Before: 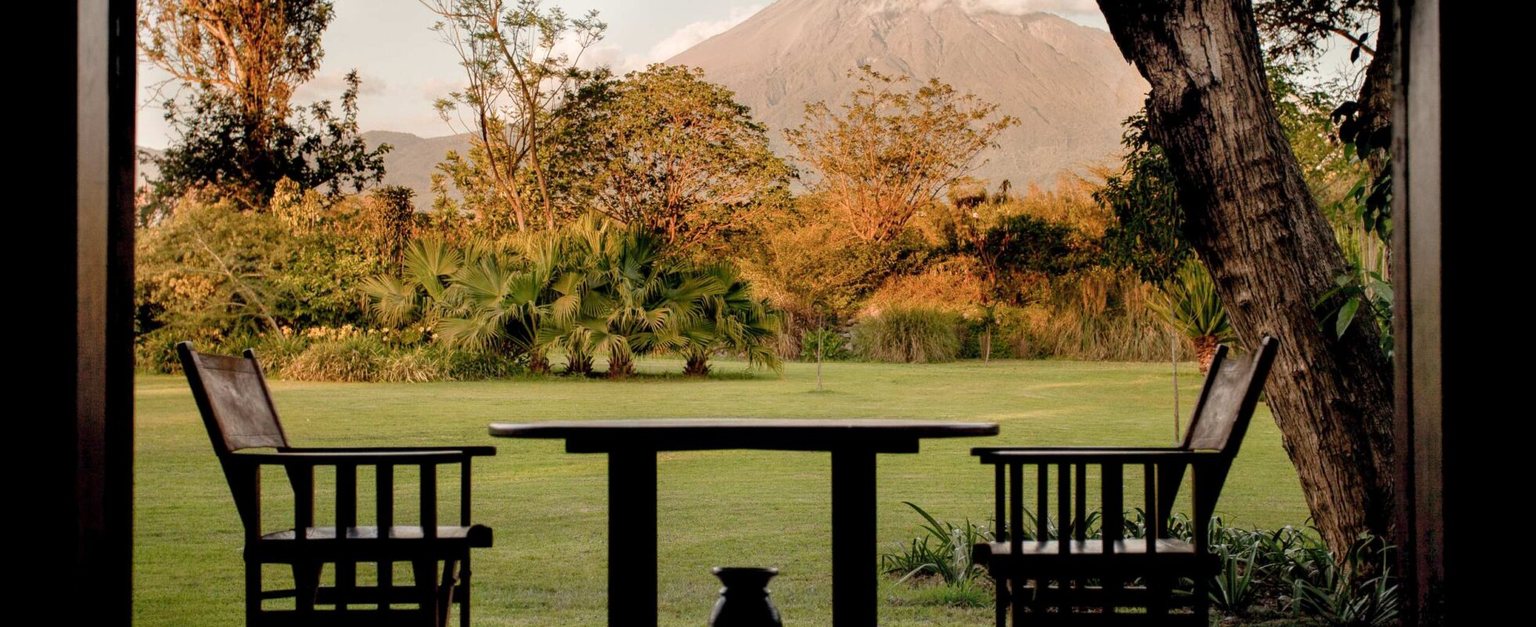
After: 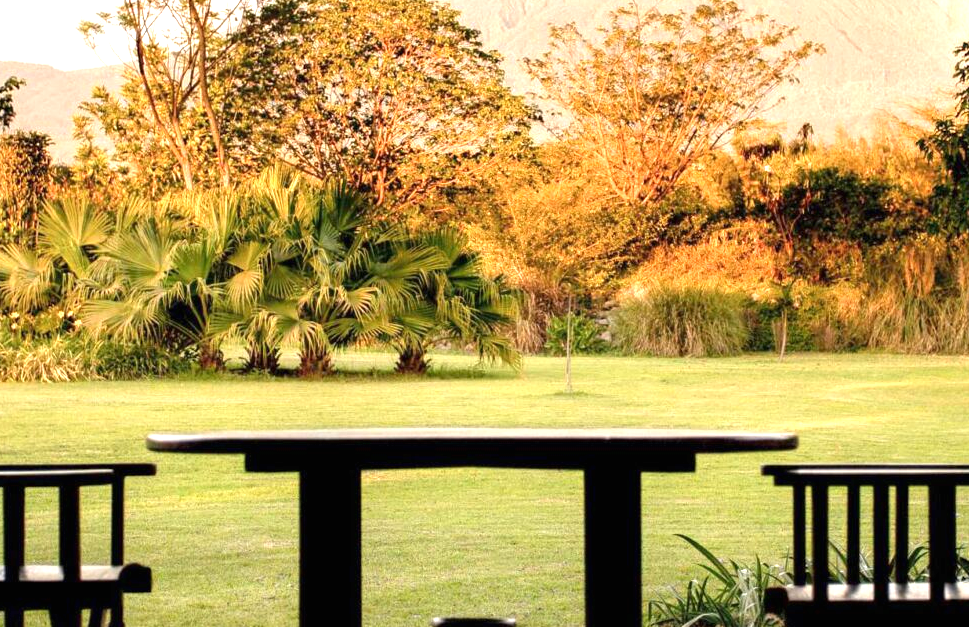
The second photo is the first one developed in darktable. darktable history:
exposure: black level correction 0, exposure 1.2 EV, compensate exposure bias true, compensate highlight preservation false
crop and rotate: angle 0.02°, left 24.353%, top 13.219%, right 26.156%, bottom 8.224%
